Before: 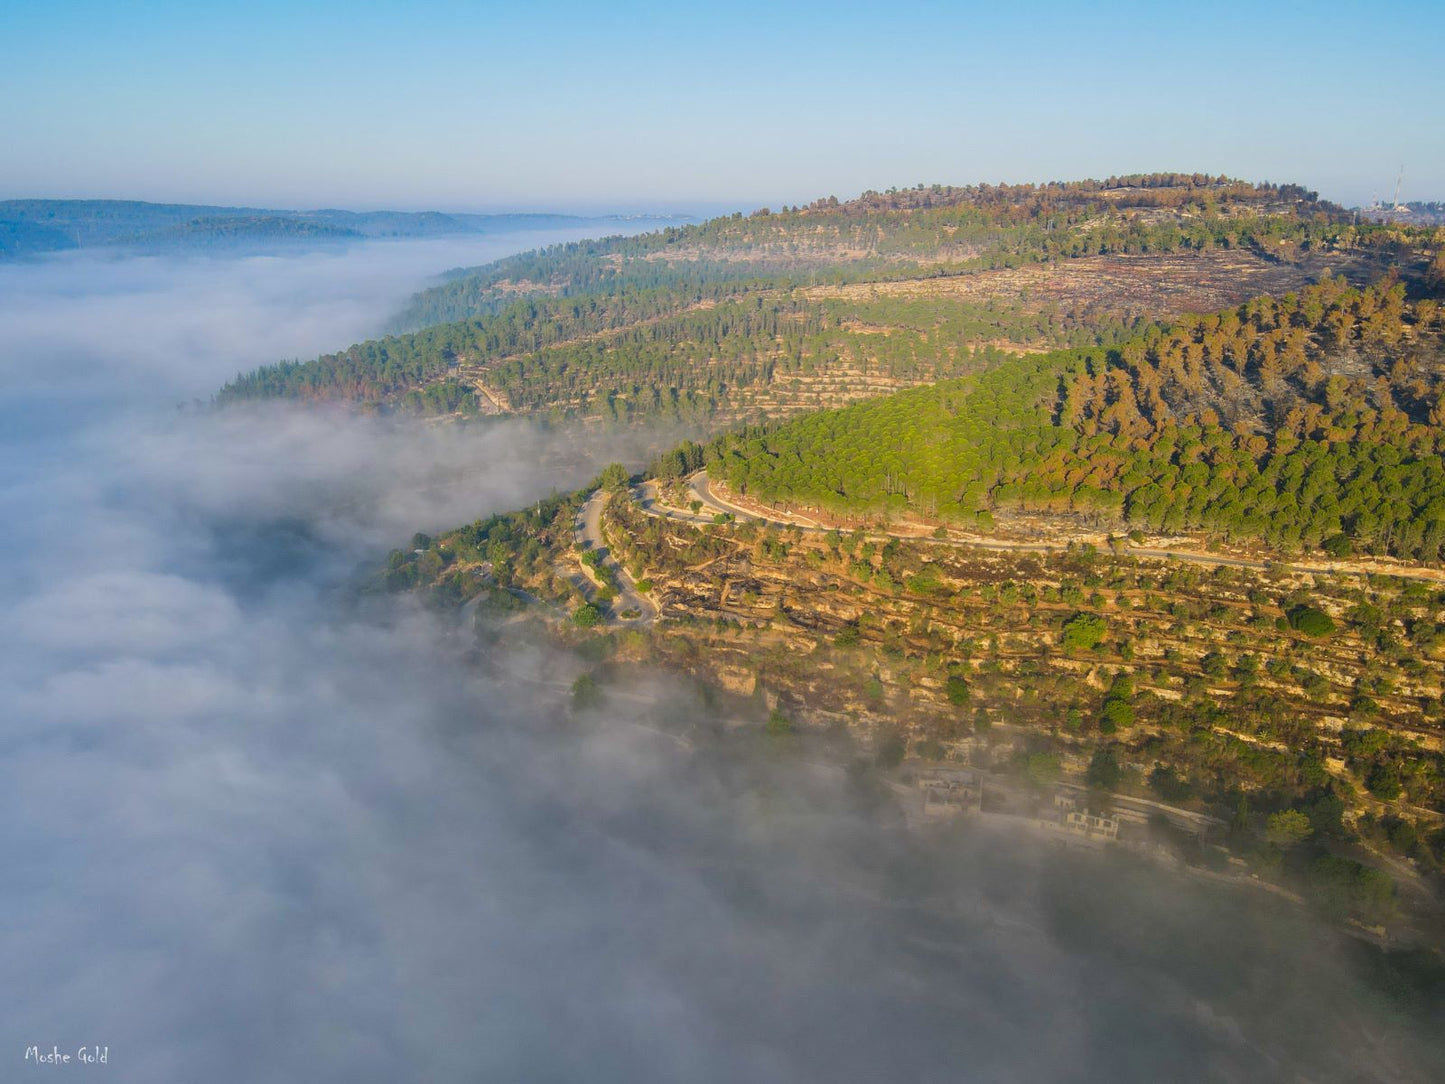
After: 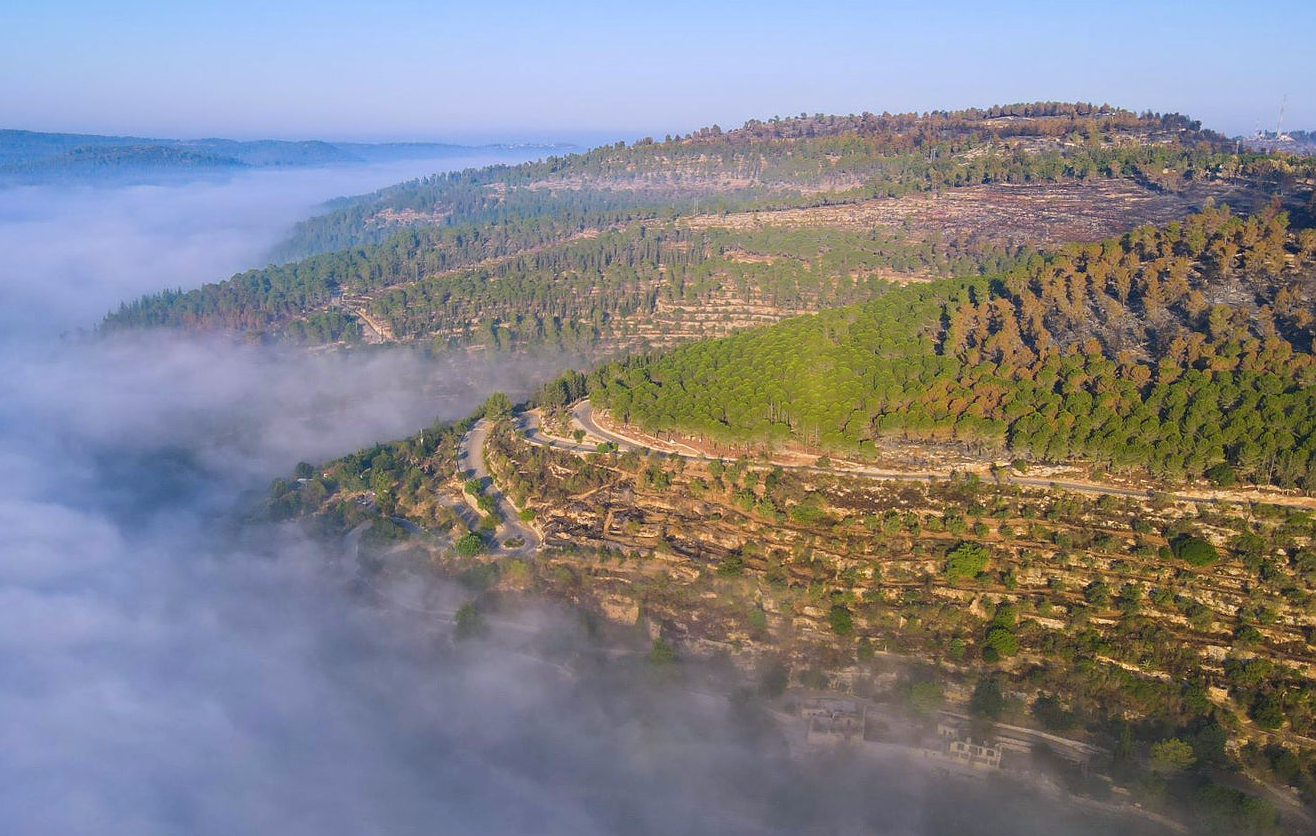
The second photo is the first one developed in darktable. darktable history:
sharpen: radius 0.969, amount 0.604
color calibration: illuminant as shot in camera, x 0.363, y 0.385, temperature 4528.04 K
crop: left 8.155%, top 6.611%, bottom 15.385%
